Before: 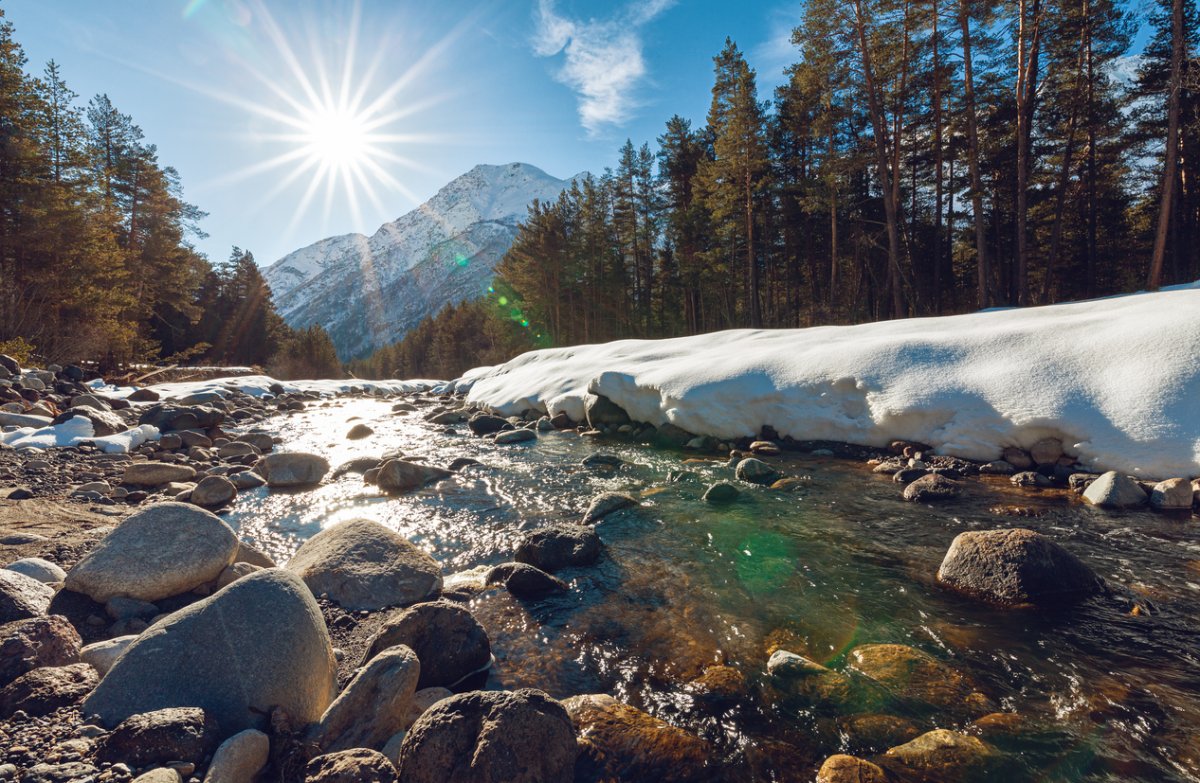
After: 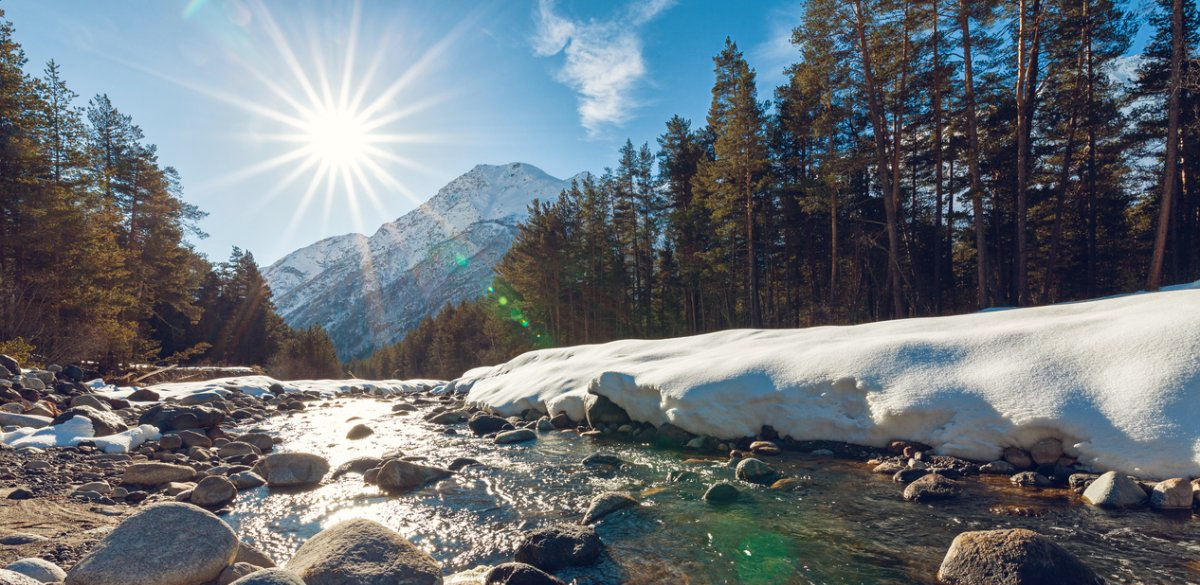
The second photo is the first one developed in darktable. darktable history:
color correction: highlights a* 0.442, highlights b* 2.68, shadows a* -0.916, shadows b* -4.63
crop: bottom 24.993%
